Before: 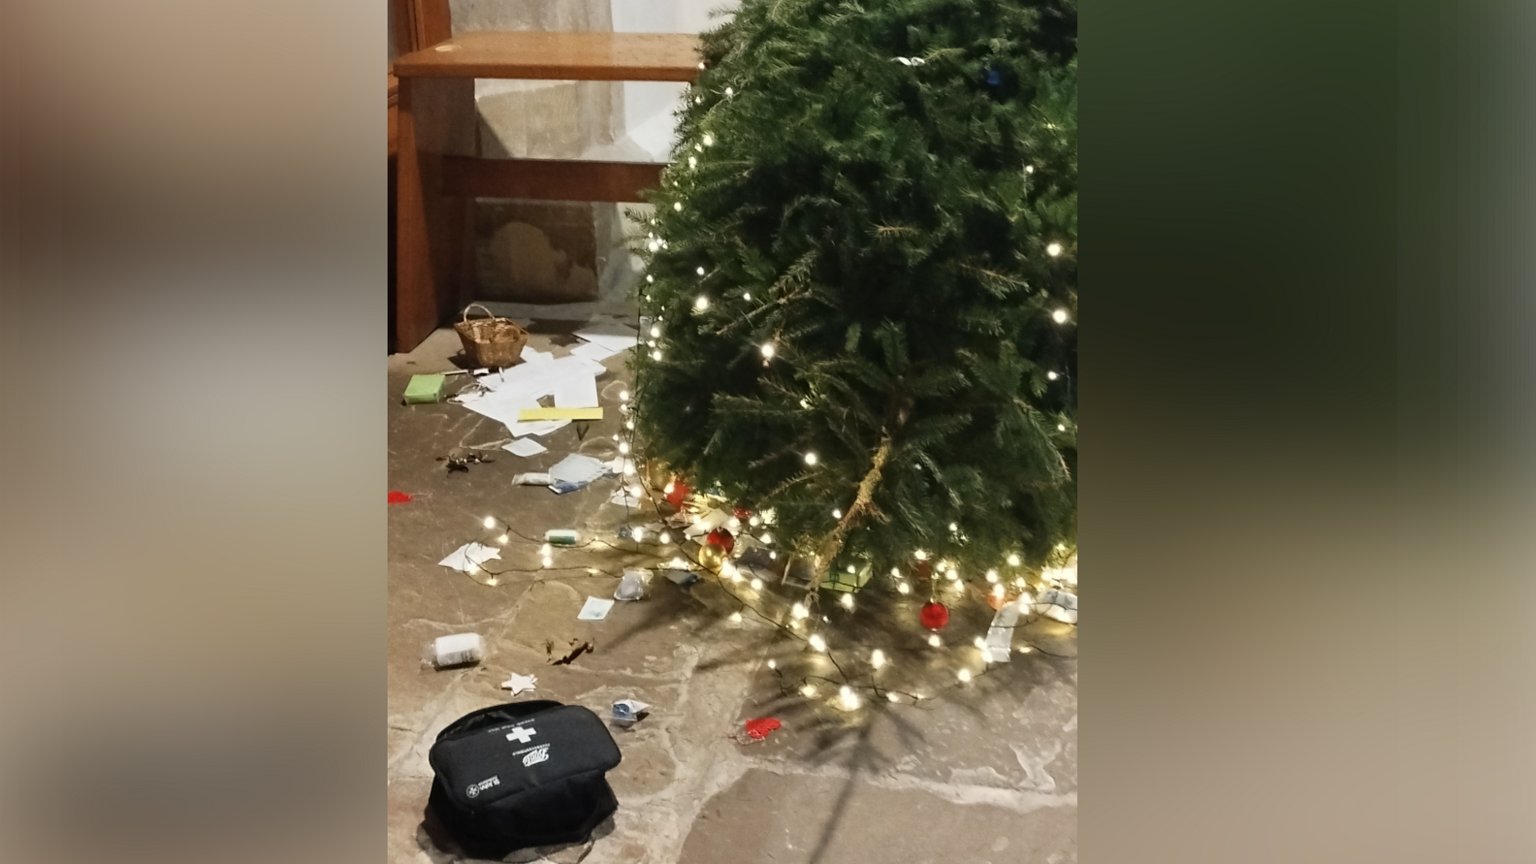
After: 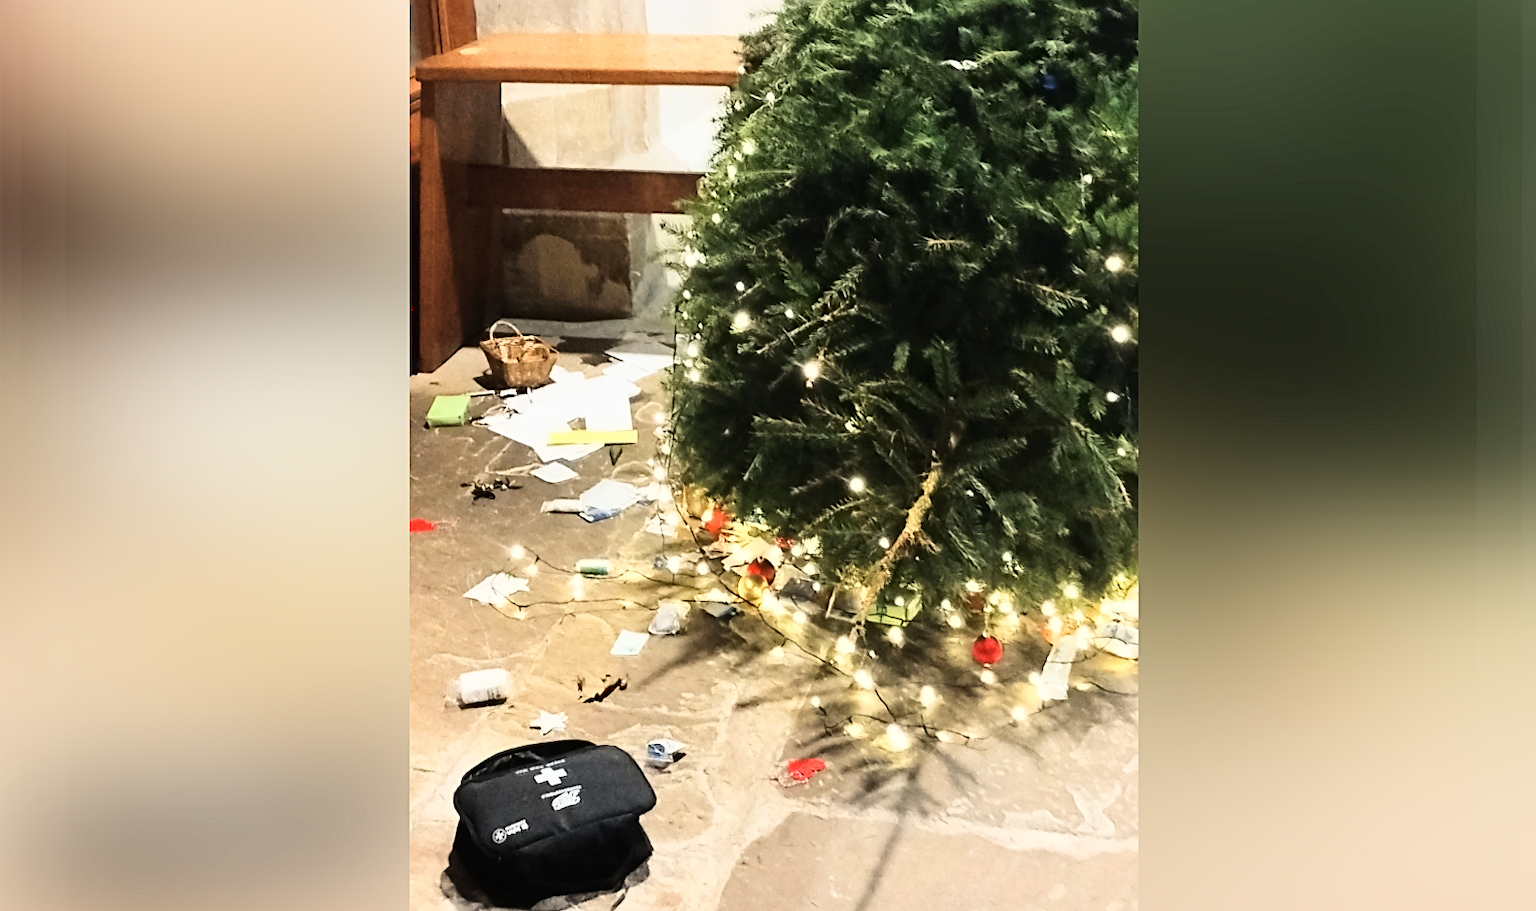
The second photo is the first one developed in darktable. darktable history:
tone equalizer: -8 EV -0.001 EV, -7 EV 0.005 EV, -6 EV -0.018 EV, -5 EV 0.01 EV, -4 EV -0.017 EV, -3 EV 0.007 EV, -2 EV -0.071 EV, -1 EV -0.273 EV, +0 EV -0.588 EV, edges refinement/feathering 500, mask exposure compensation -1.57 EV, preserve details no
sharpen: on, module defaults
crop and rotate: right 5.33%
base curve: curves: ch0 [(0, 0.003) (0.001, 0.002) (0.006, 0.004) (0.02, 0.022) (0.048, 0.086) (0.094, 0.234) (0.162, 0.431) (0.258, 0.629) (0.385, 0.8) (0.548, 0.918) (0.751, 0.988) (1, 1)]
